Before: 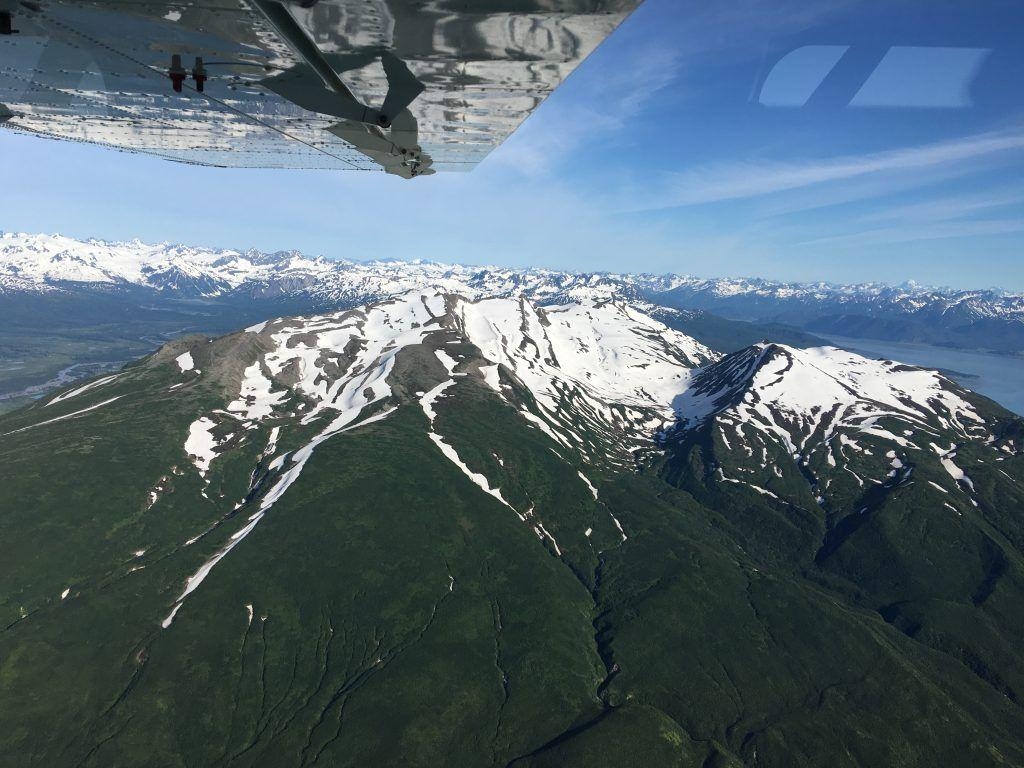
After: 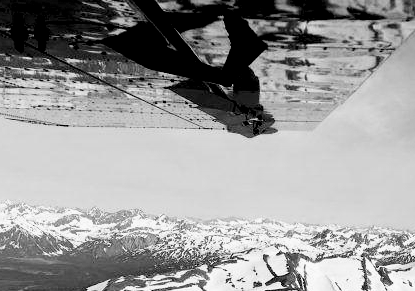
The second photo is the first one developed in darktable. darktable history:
crop: left 15.452%, top 5.459%, right 43.956%, bottom 56.62%
filmic rgb: black relative exposure -5 EV, hardness 2.88, contrast 1.3
levels: levels [0.182, 0.542, 0.902]
color calibration: output gray [0.21, 0.42, 0.37, 0], gray › normalize channels true, illuminant same as pipeline (D50), adaptation XYZ, x 0.346, y 0.359, gamut compression 0
